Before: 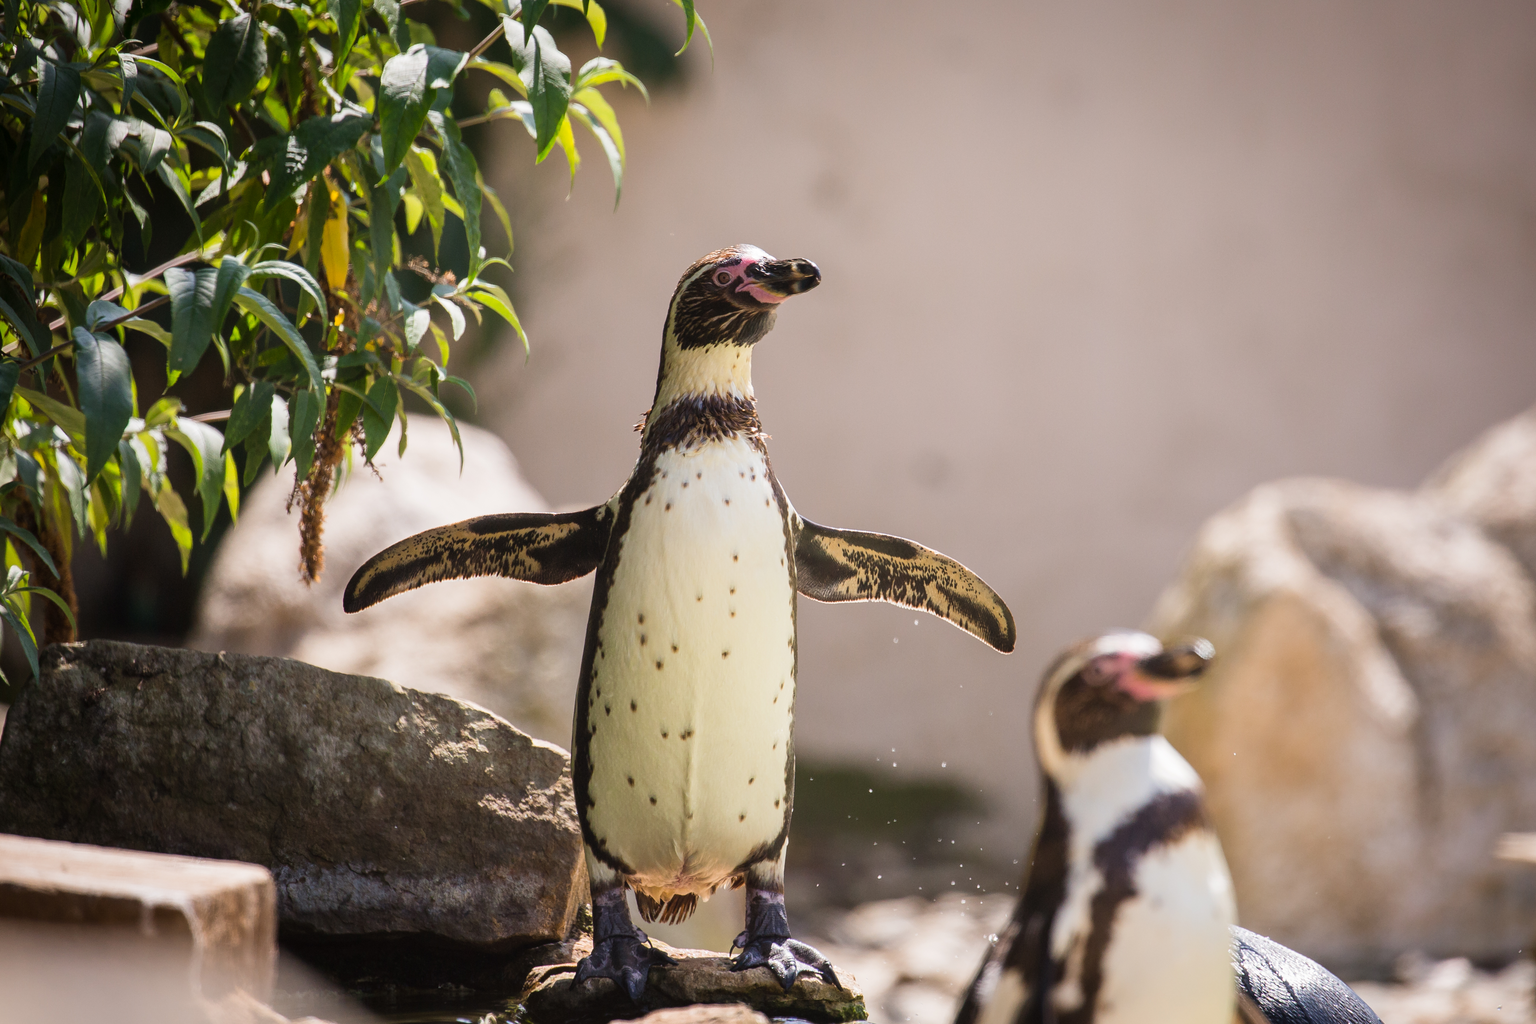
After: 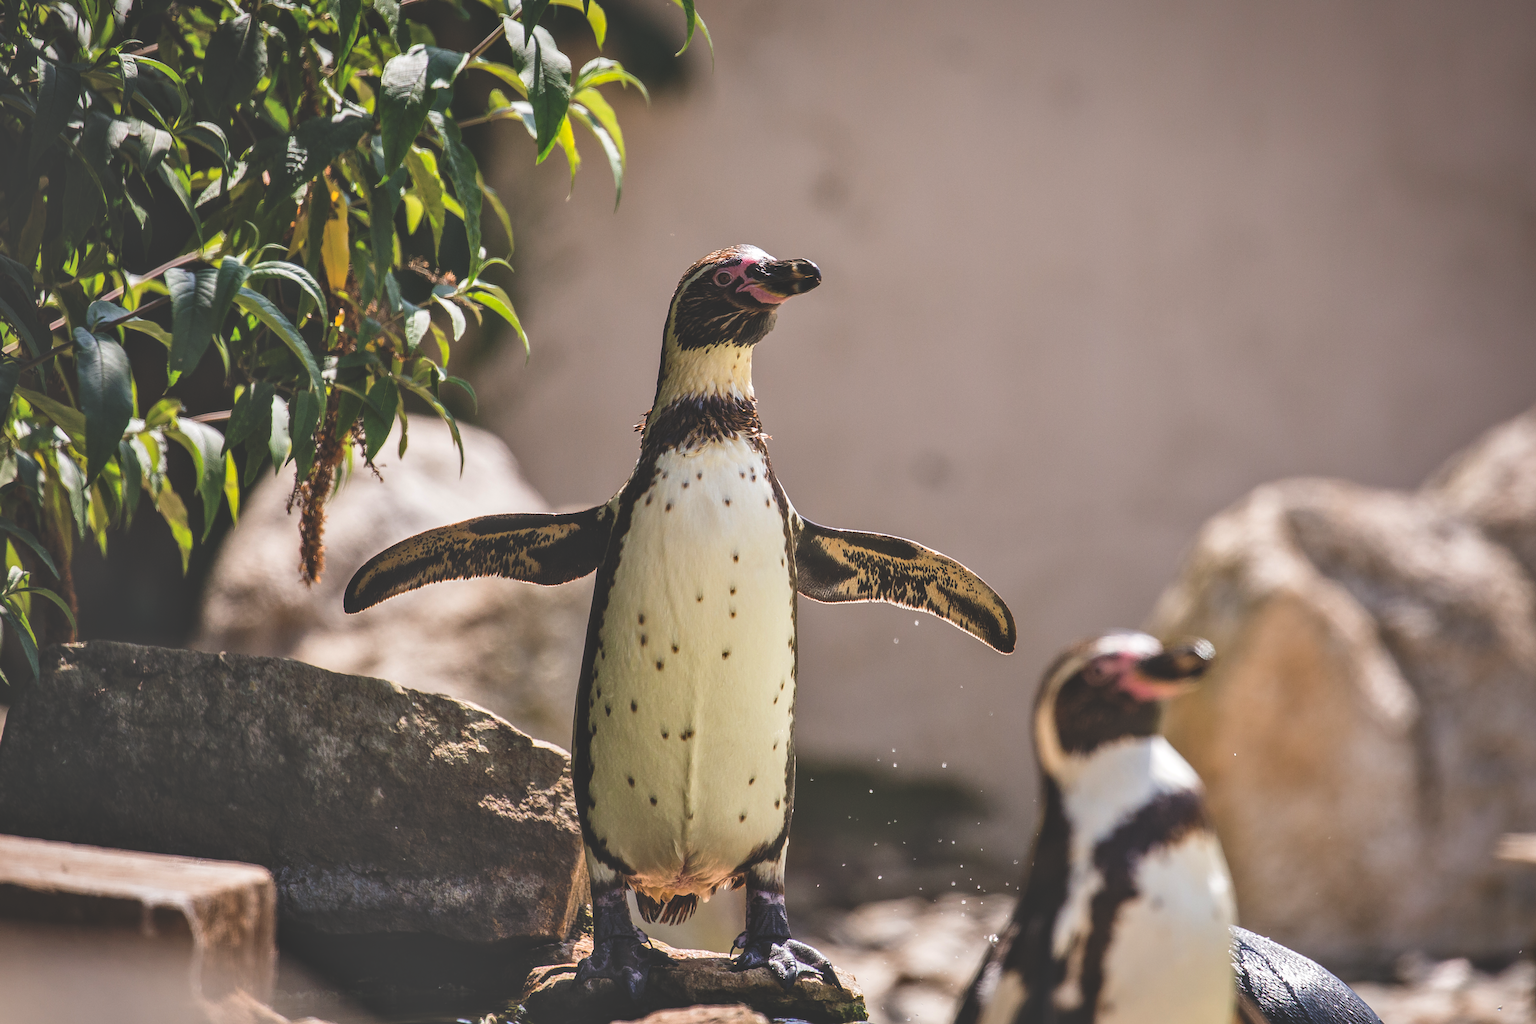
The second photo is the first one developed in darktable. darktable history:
rgb curve: curves: ch0 [(0, 0.186) (0.314, 0.284) (0.775, 0.708) (1, 1)], compensate middle gray true, preserve colors none
local contrast: on, module defaults
shadows and highlights: low approximation 0.01, soften with gaussian
sharpen: amount 0.2
